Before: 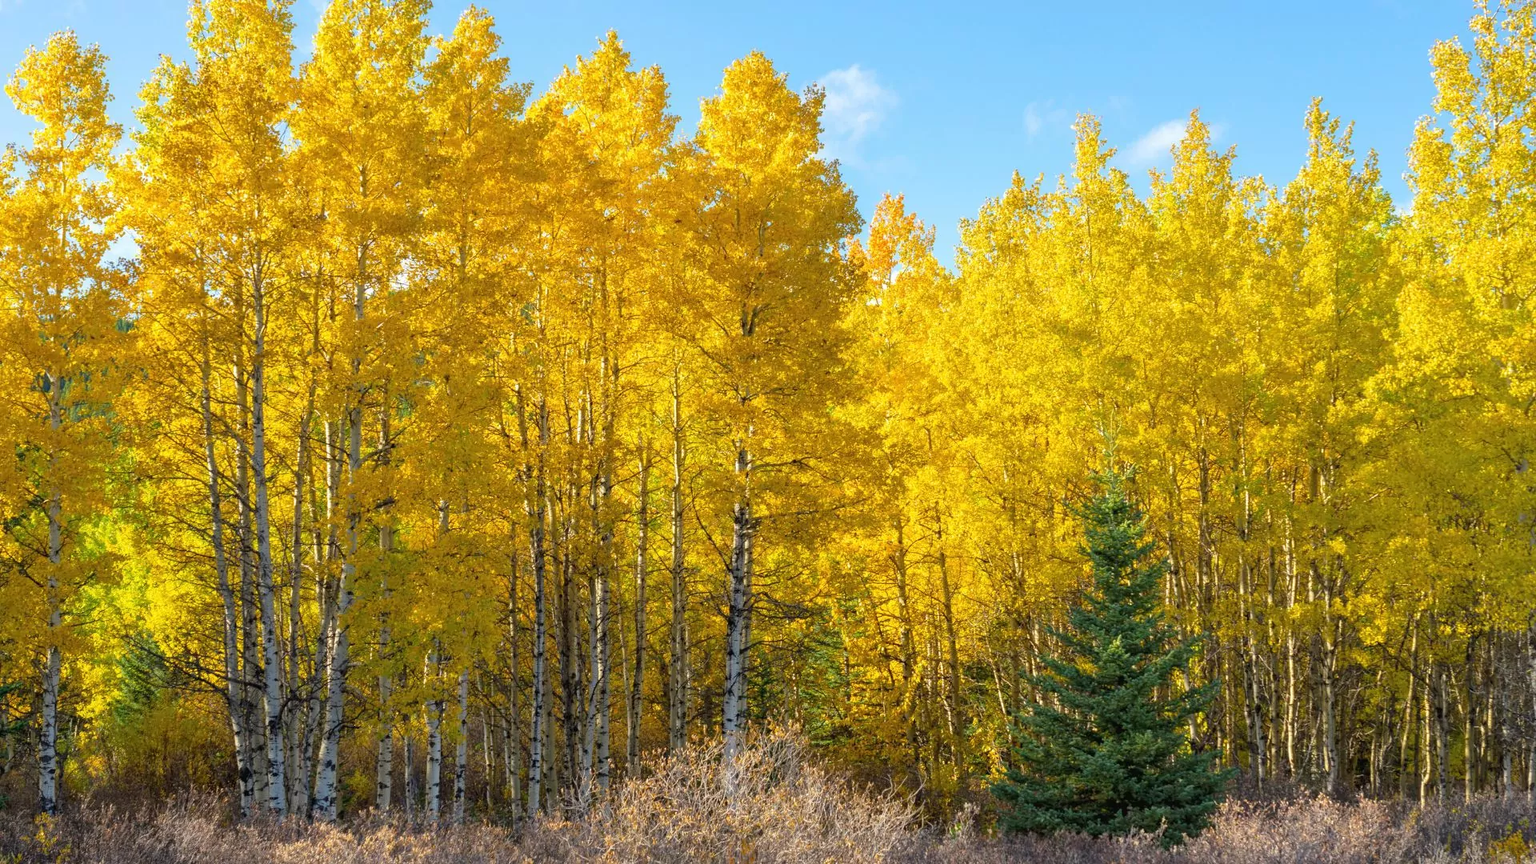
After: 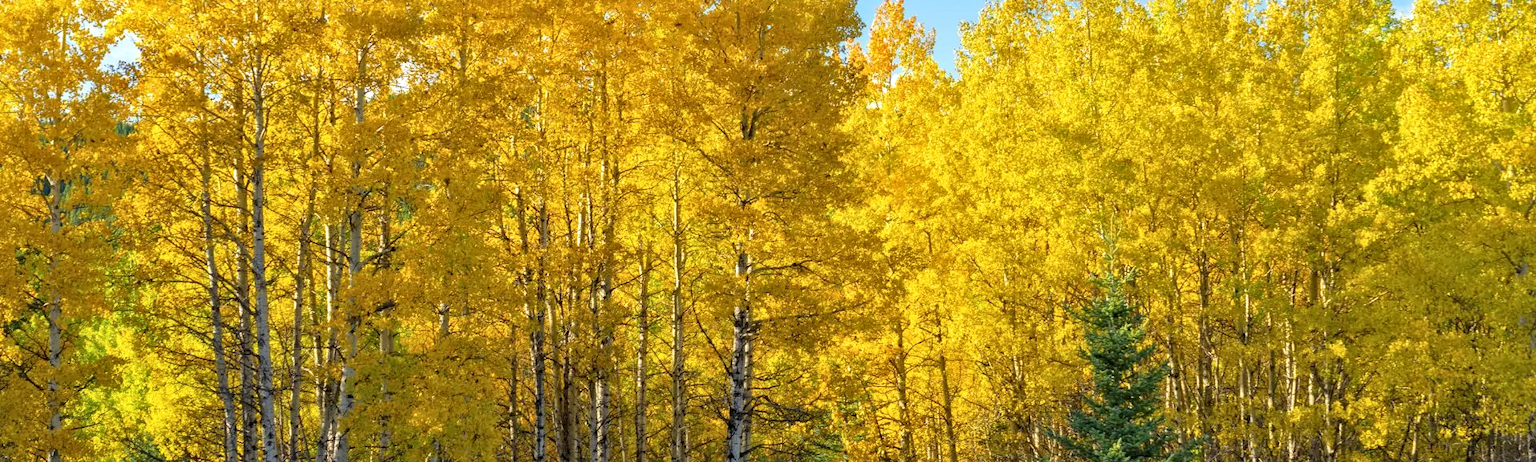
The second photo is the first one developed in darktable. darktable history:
local contrast: mode bilateral grid, contrast 31, coarseness 26, midtone range 0.2
crop and rotate: top 22.862%, bottom 23.609%
